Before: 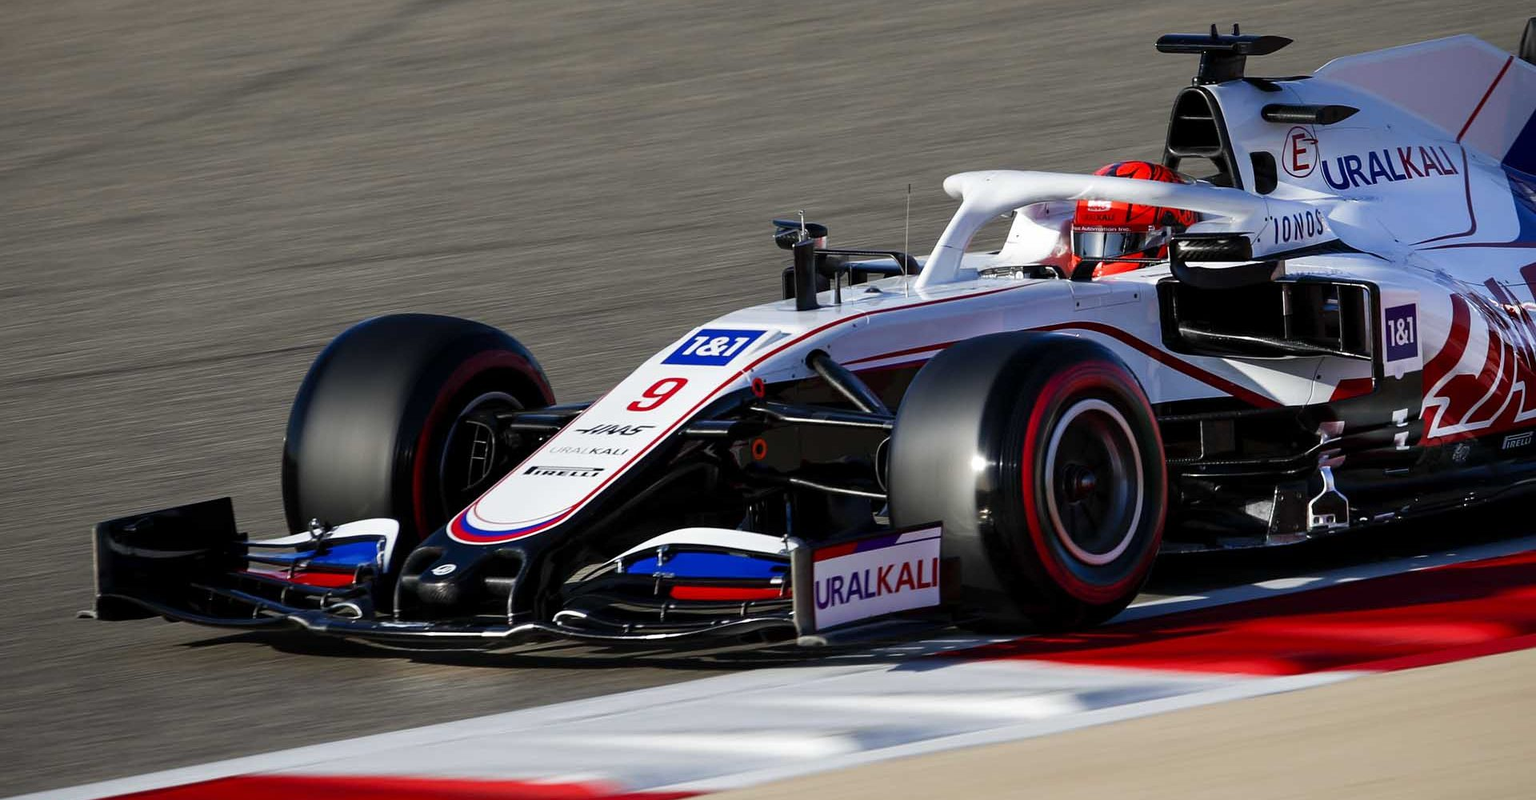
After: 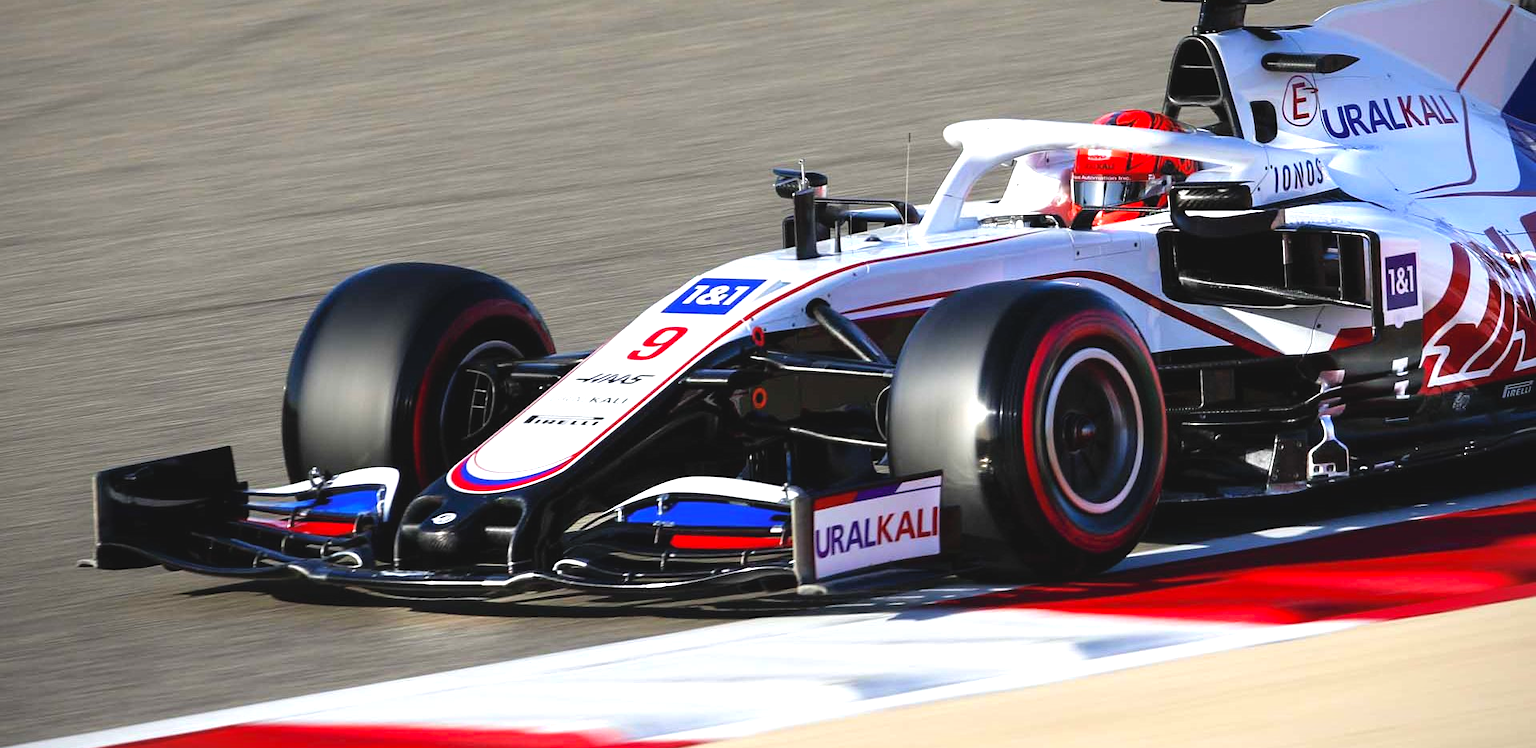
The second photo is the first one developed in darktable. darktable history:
vignetting: fall-off start 97.55%, fall-off radius 100.44%, width/height ratio 1.363
crop and rotate: top 6.461%
exposure: exposure 0.667 EV, compensate exposure bias true, compensate highlight preservation false
contrast brightness saturation: contrast -0.093, brightness 0.046, saturation 0.075
tone equalizer: -8 EV -0.453 EV, -7 EV -0.399 EV, -6 EV -0.312 EV, -5 EV -0.253 EV, -3 EV 0.196 EV, -2 EV 0.33 EV, -1 EV 0.39 EV, +0 EV 0.389 EV, luminance estimator HSV value / RGB max
